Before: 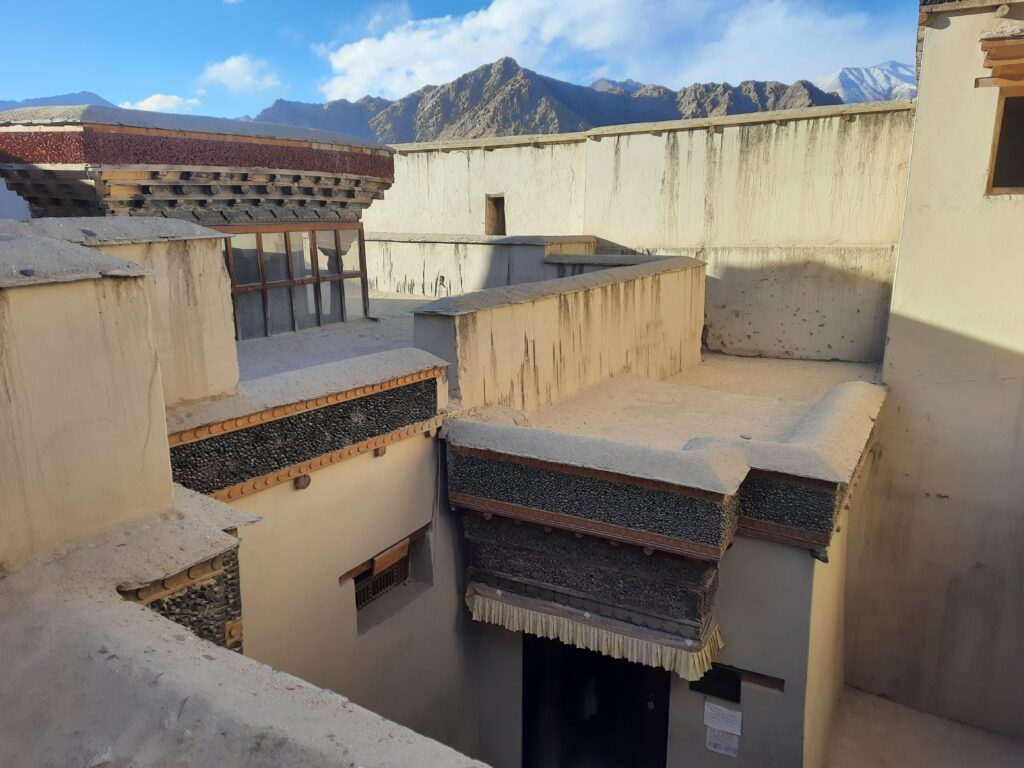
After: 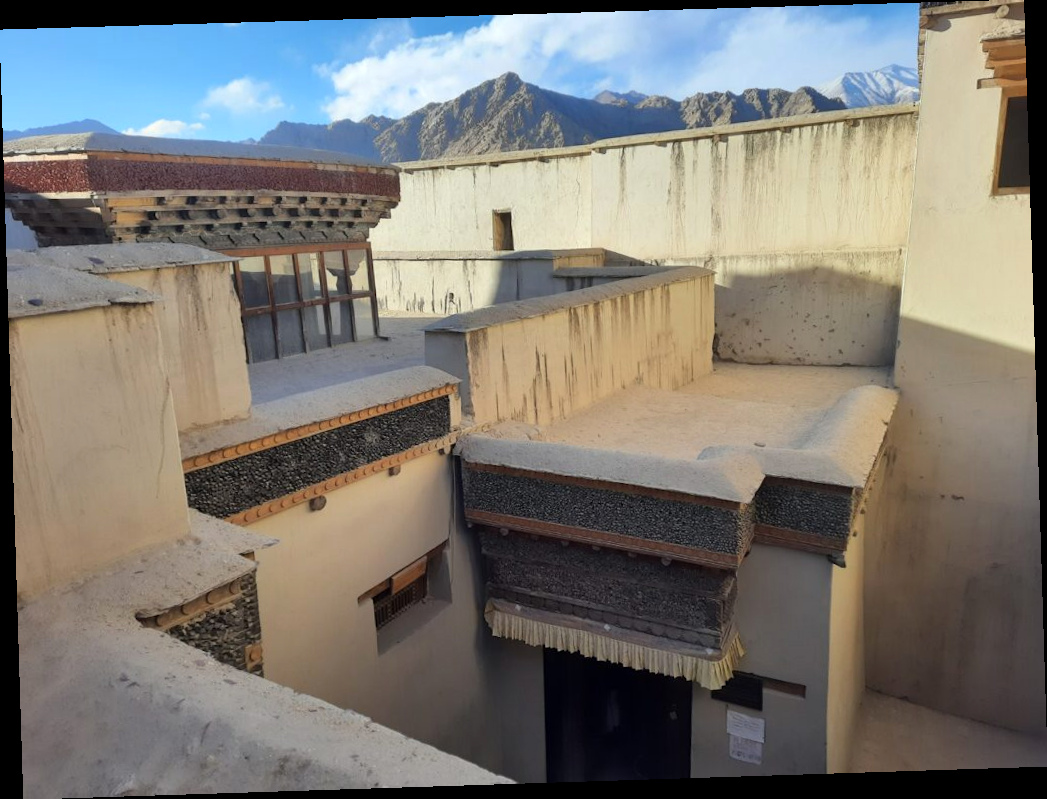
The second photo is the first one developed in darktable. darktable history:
rotate and perspective: rotation -1.77°, lens shift (horizontal) 0.004, automatic cropping off
levels: mode automatic
